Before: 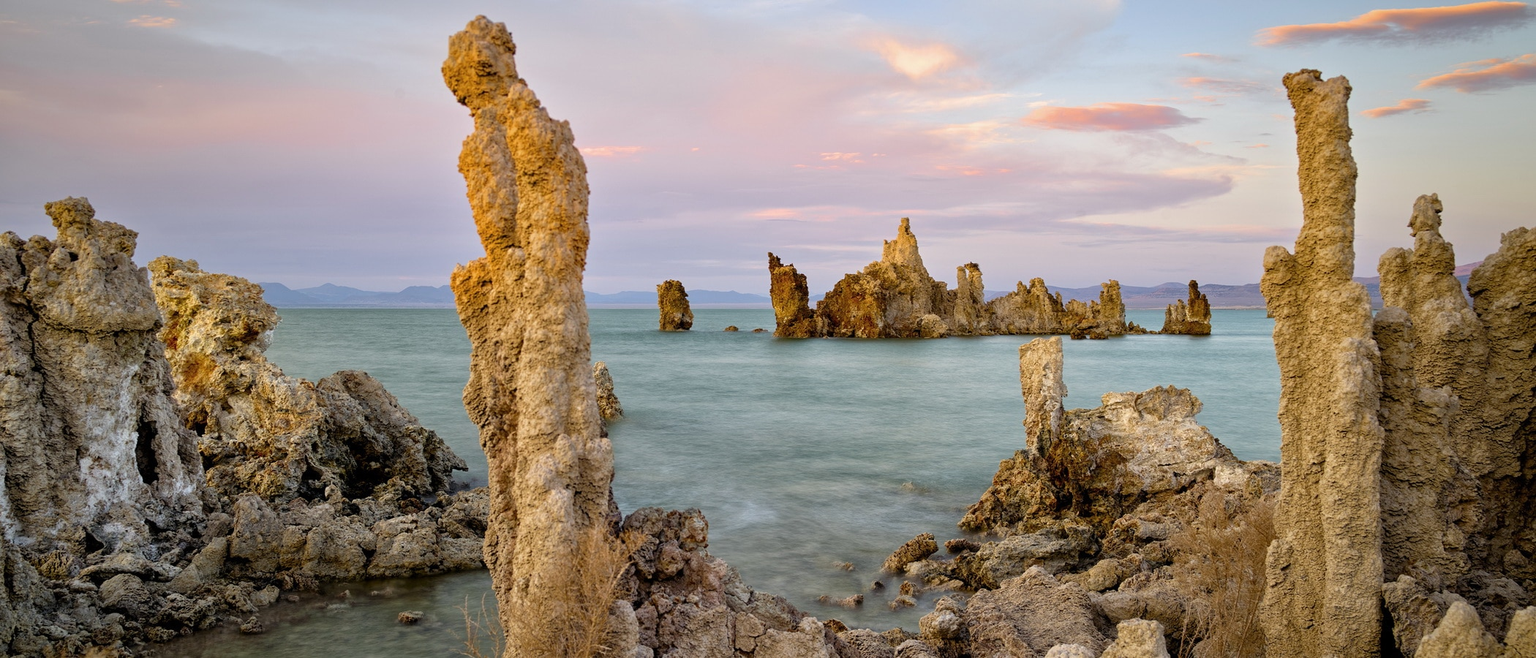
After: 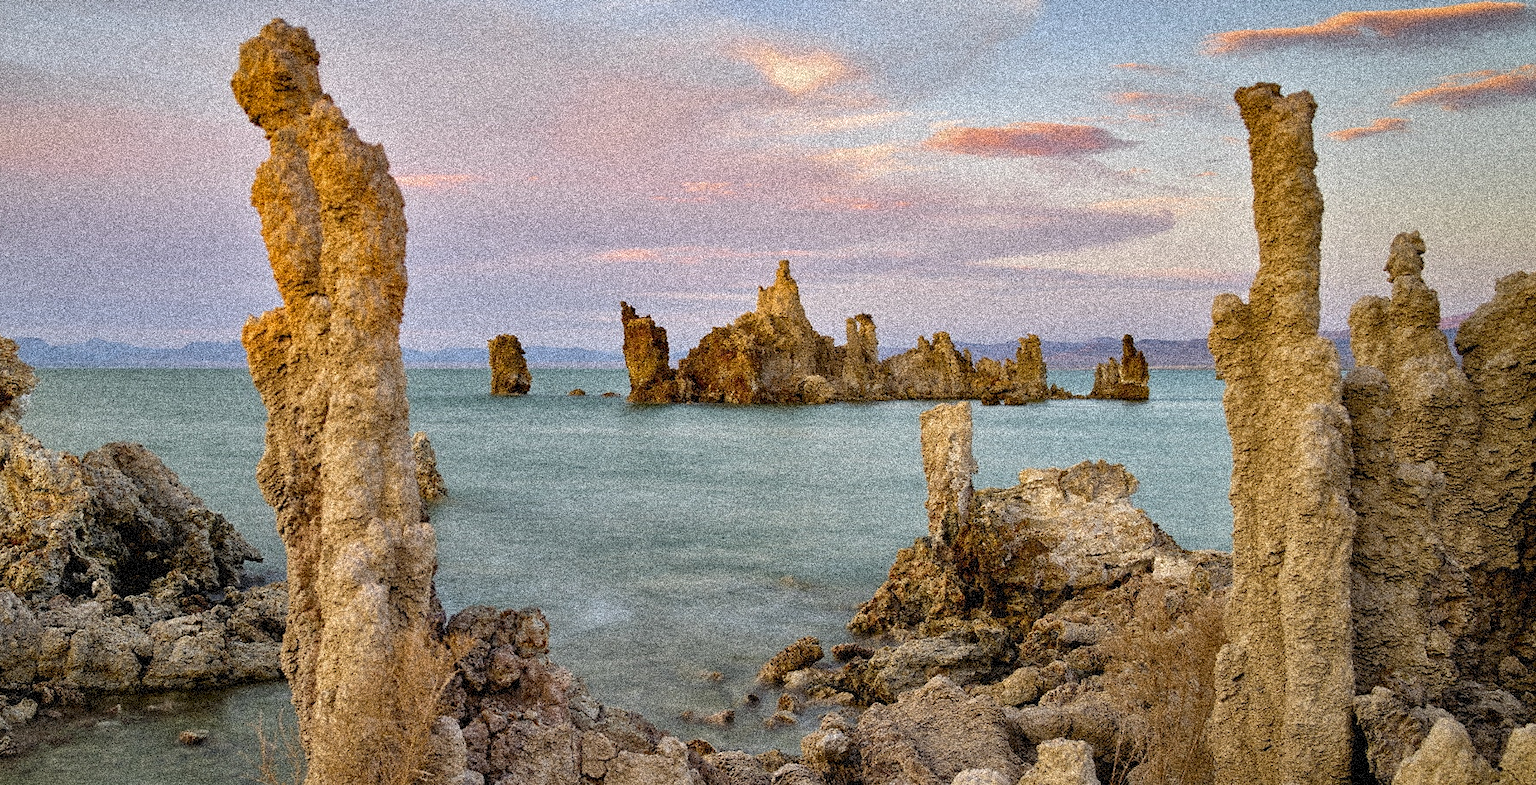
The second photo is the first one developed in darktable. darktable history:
shadows and highlights: soften with gaussian
grain: coarseness 3.75 ISO, strength 100%, mid-tones bias 0%
crop: left 16.145%
